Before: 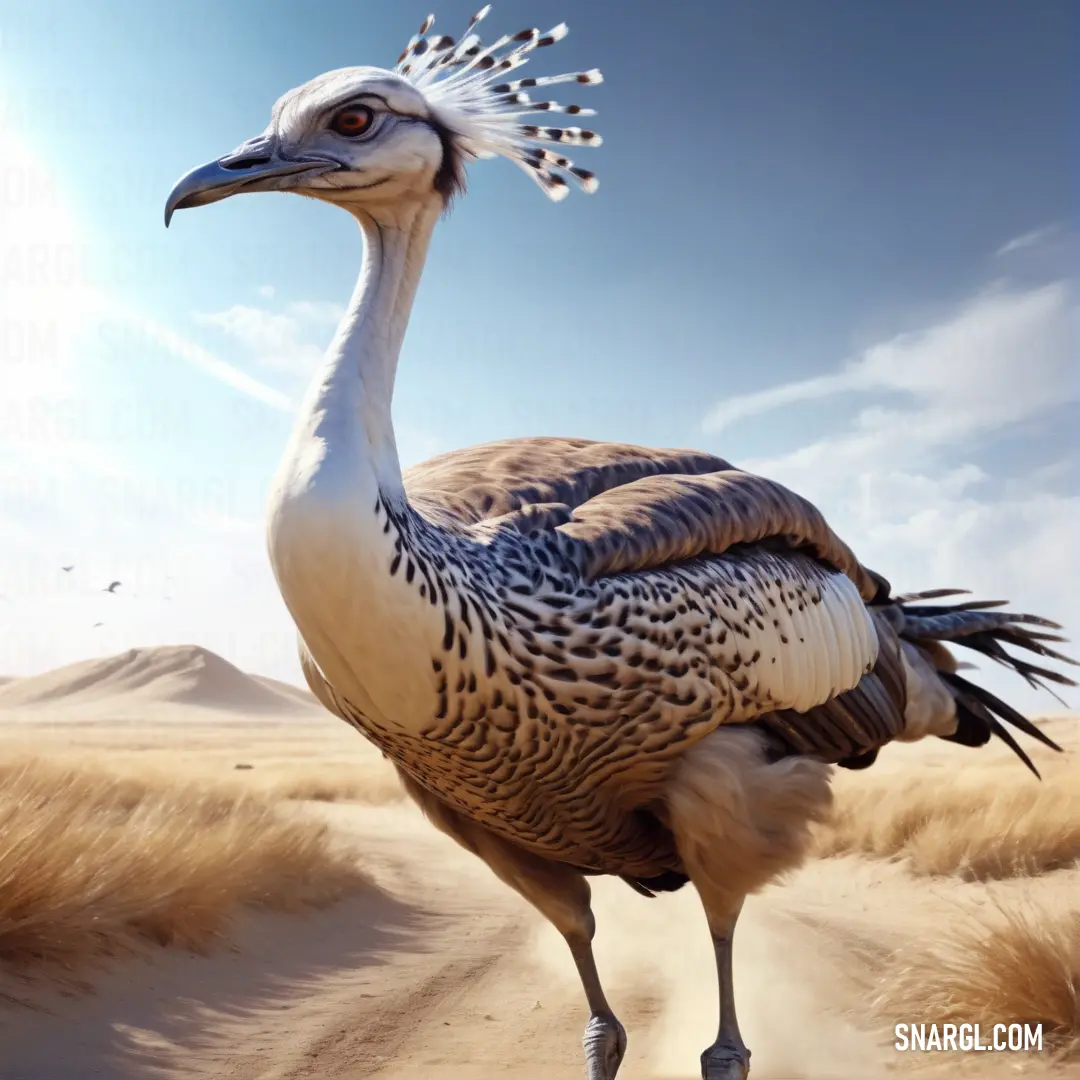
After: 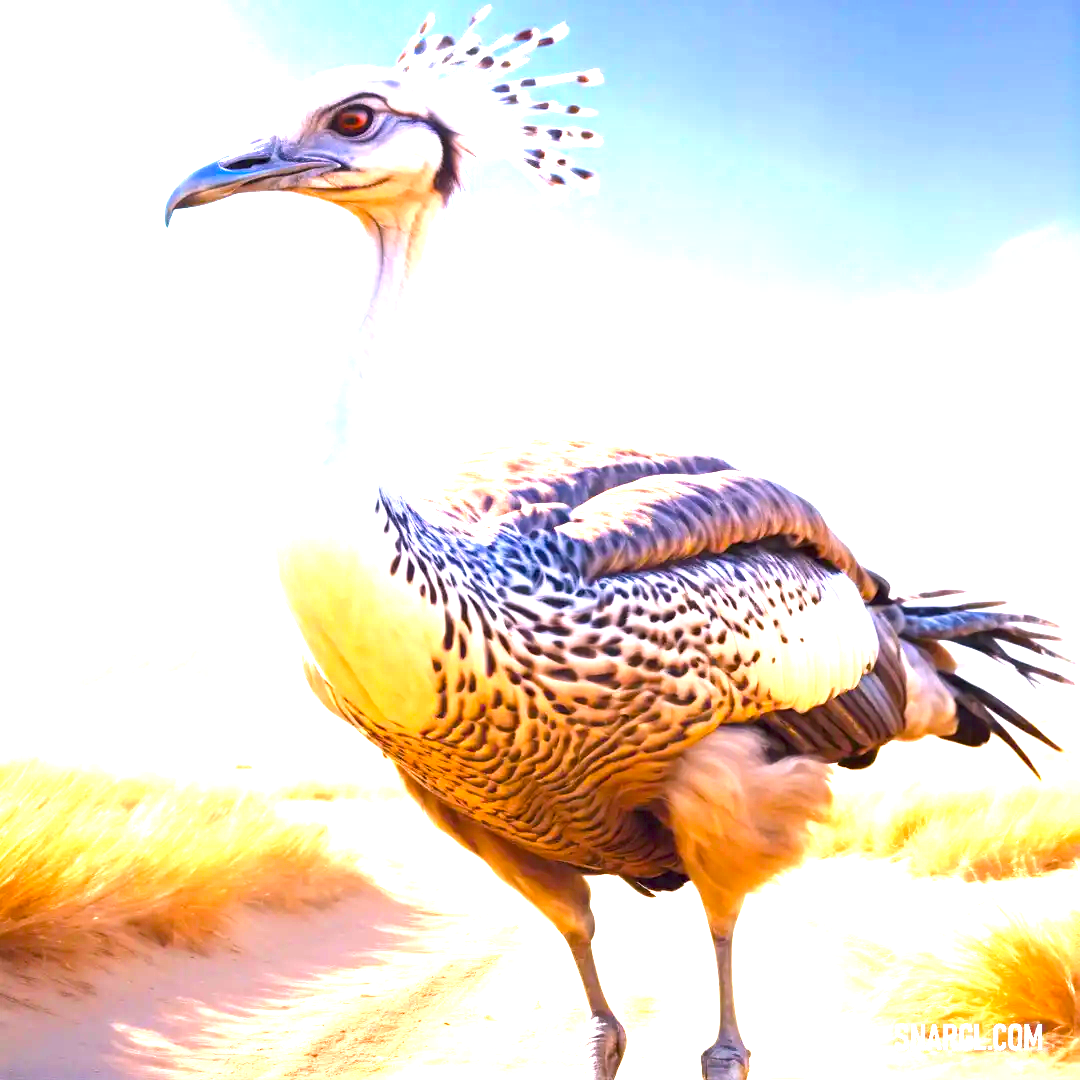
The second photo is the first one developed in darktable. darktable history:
exposure: black level correction 0, exposure 2.355 EV, compensate highlight preservation false
color balance rgb: highlights gain › chroma 1.473%, highlights gain › hue 307.86°, perceptual saturation grading › global saturation 39.039%, global vibrance 20.645%
